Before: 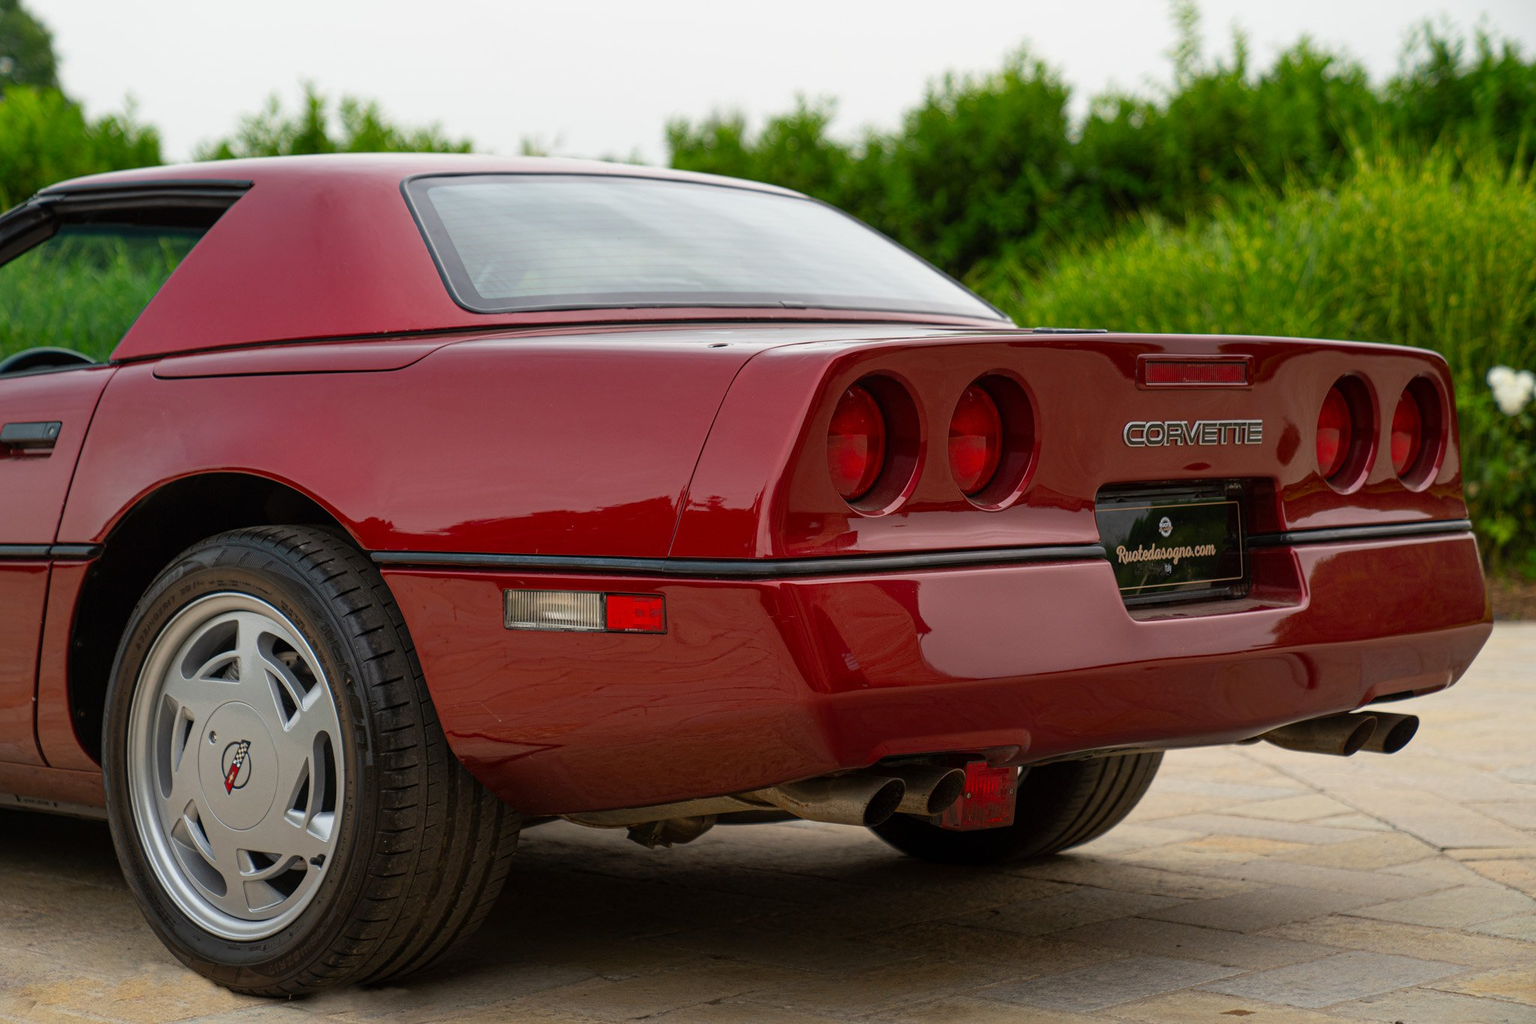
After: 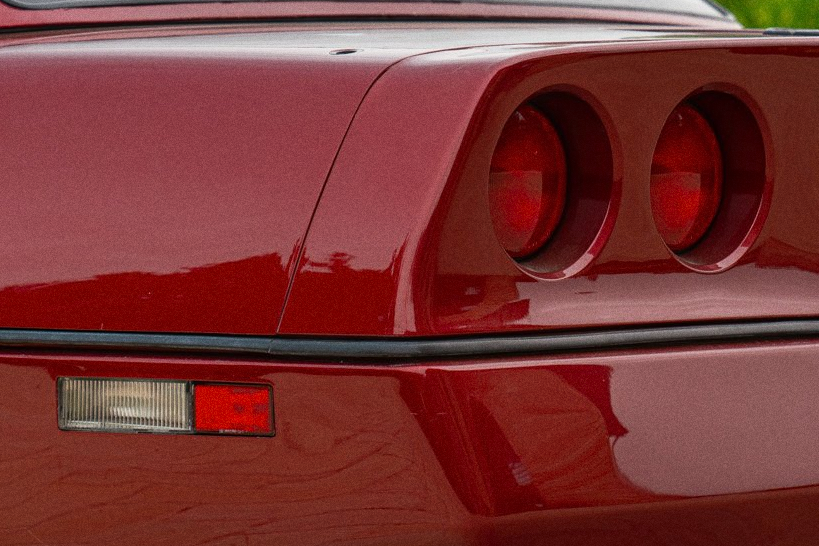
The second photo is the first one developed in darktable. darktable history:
grain: on, module defaults
crop: left 30%, top 30%, right 30%, bottom 30%
